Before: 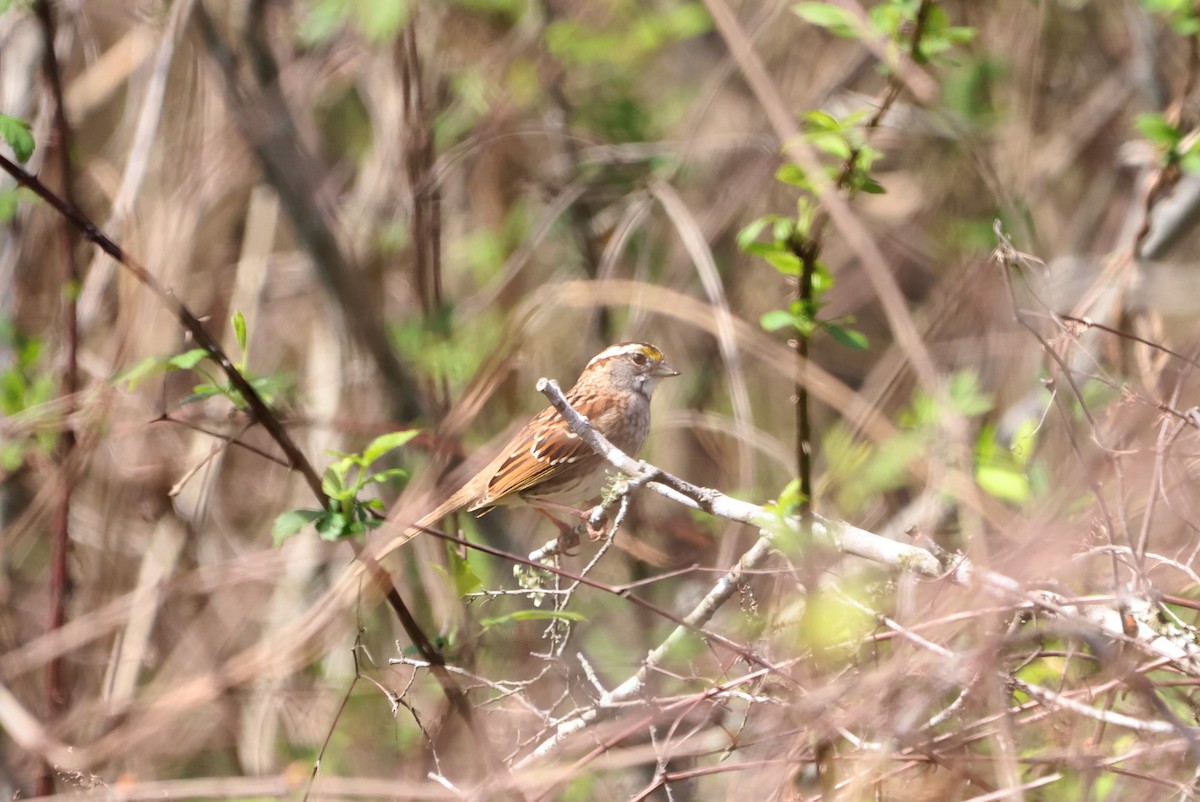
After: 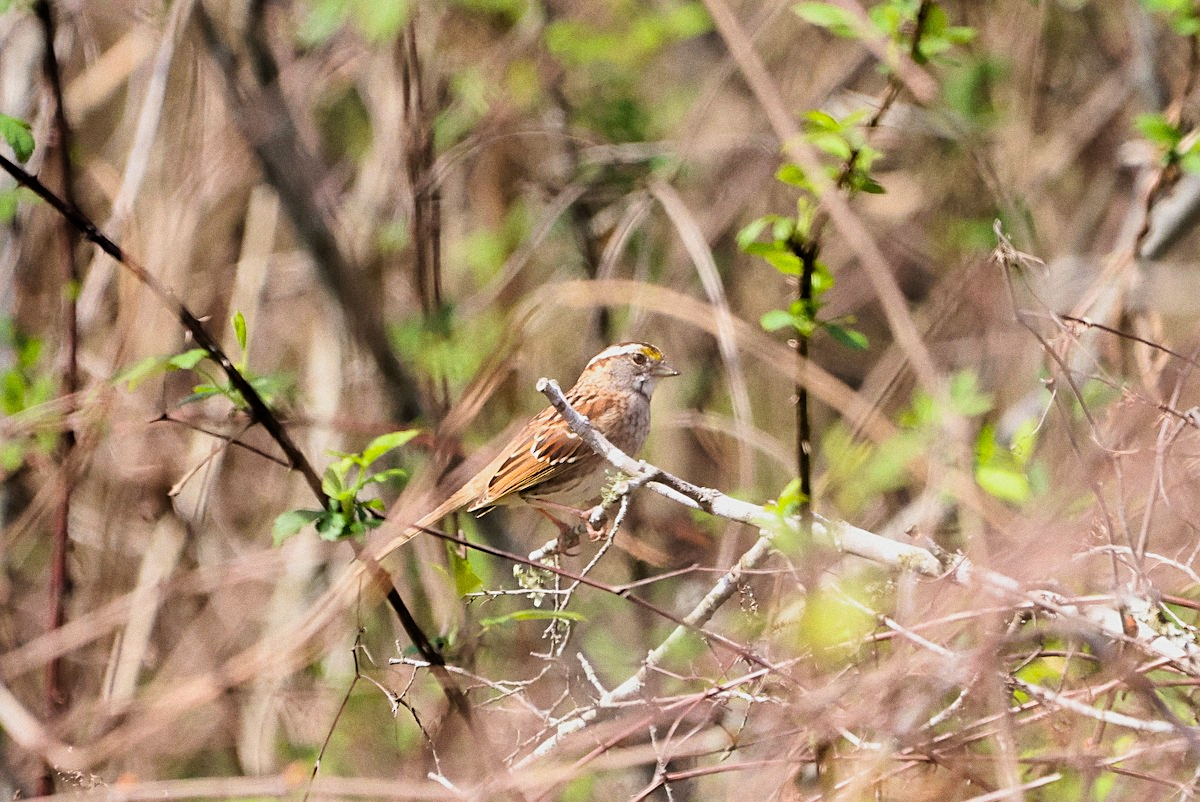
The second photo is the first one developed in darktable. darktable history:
shadows and highlights: shadows 25, highlights -25
sharpen: on, module defaults
color balance rgb: perceptual saturation grading › global saturation 10%, global vibrance 20%
grain: coarseness 0.47 ISO
filmic rgb: black relative exposure -5 EV, white relative exposure 3.2 EV, hardness 3.42, contrast 1.2, highlights saturation mix -30%
